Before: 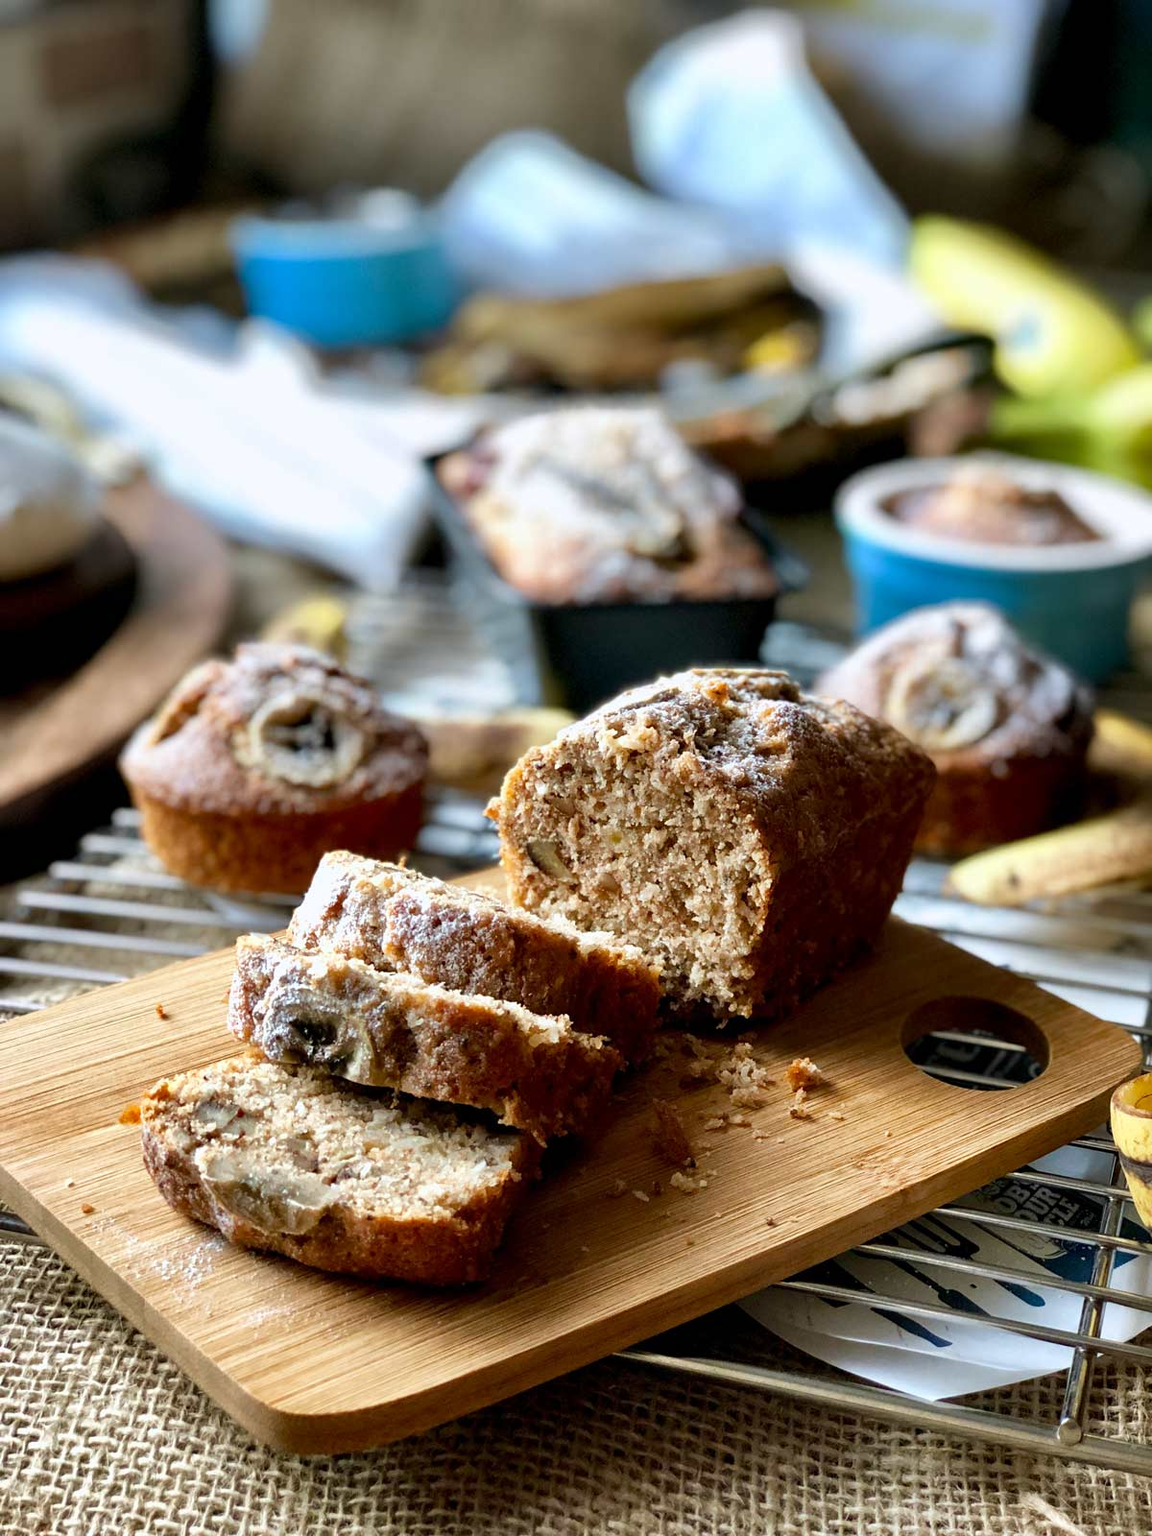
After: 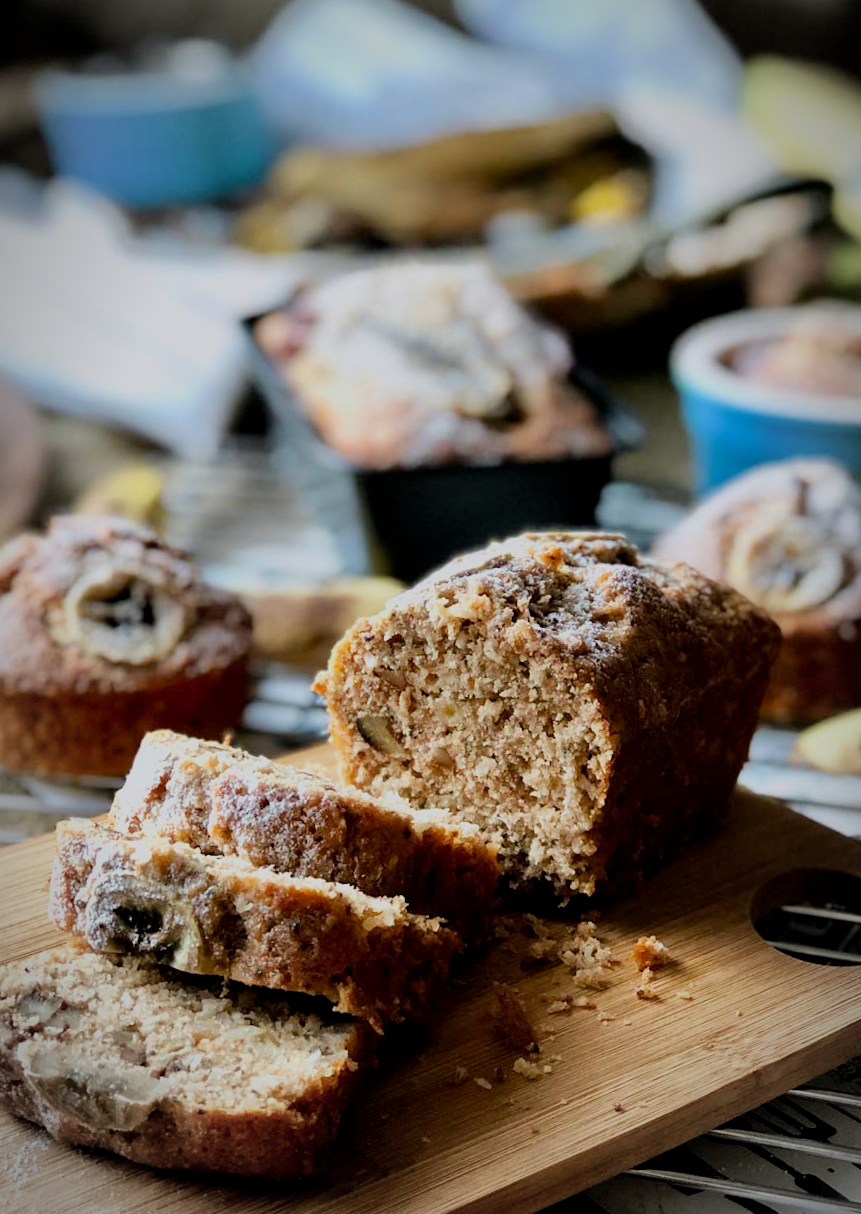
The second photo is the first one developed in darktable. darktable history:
filmic rgb: black relative exposure -7.65 EV, white relative exposure 4.56 EV, hardness 3.61, color science v6 (2022)
vignetting: automatic ratio true
rotate and perspective: rotation -1.17°, automatic cropping off
crop and rotate: left 17.046%, top 10.659%, right 12.989%, bottom 14.553%
